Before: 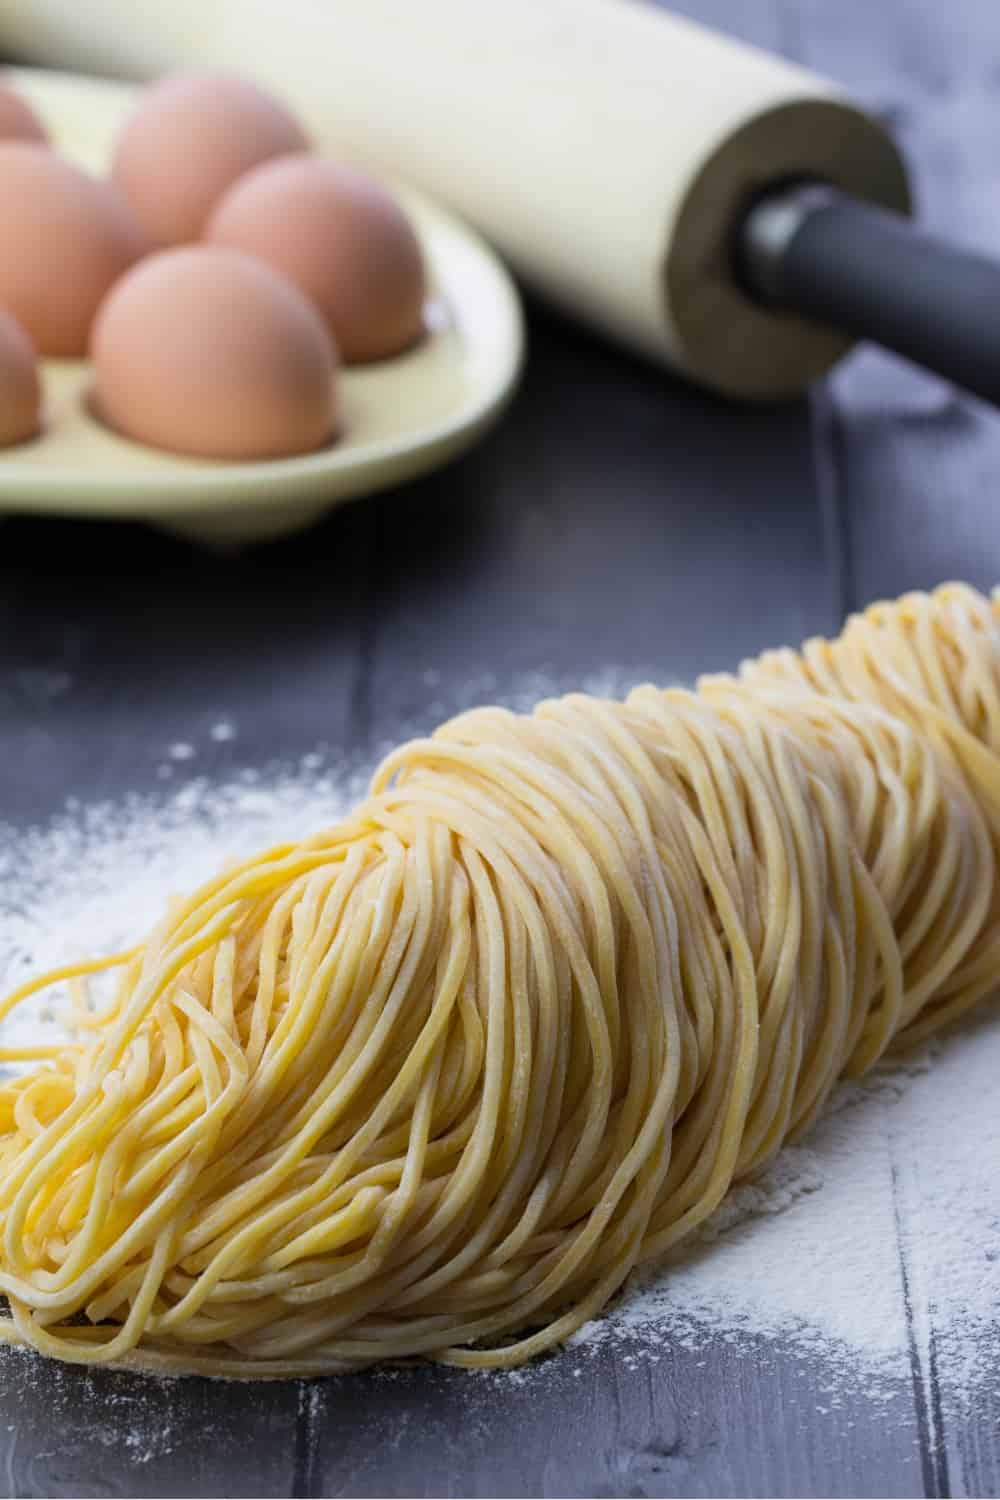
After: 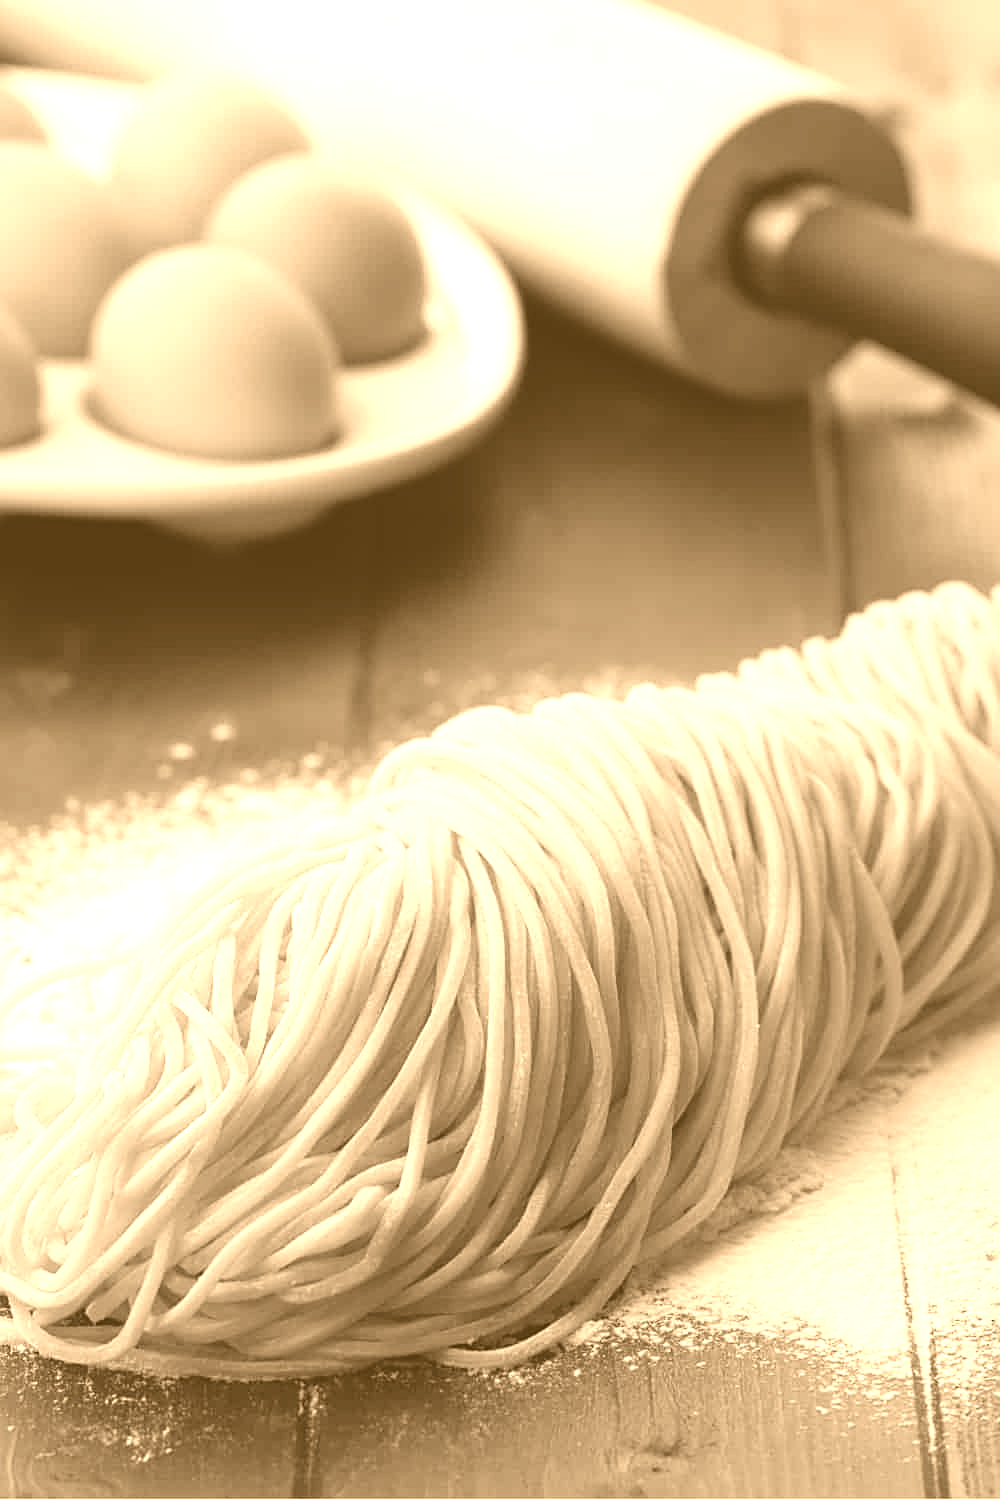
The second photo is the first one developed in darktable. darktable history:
sharpen: on, module defaults
colorize: hue 28.8°, source mix 100%
